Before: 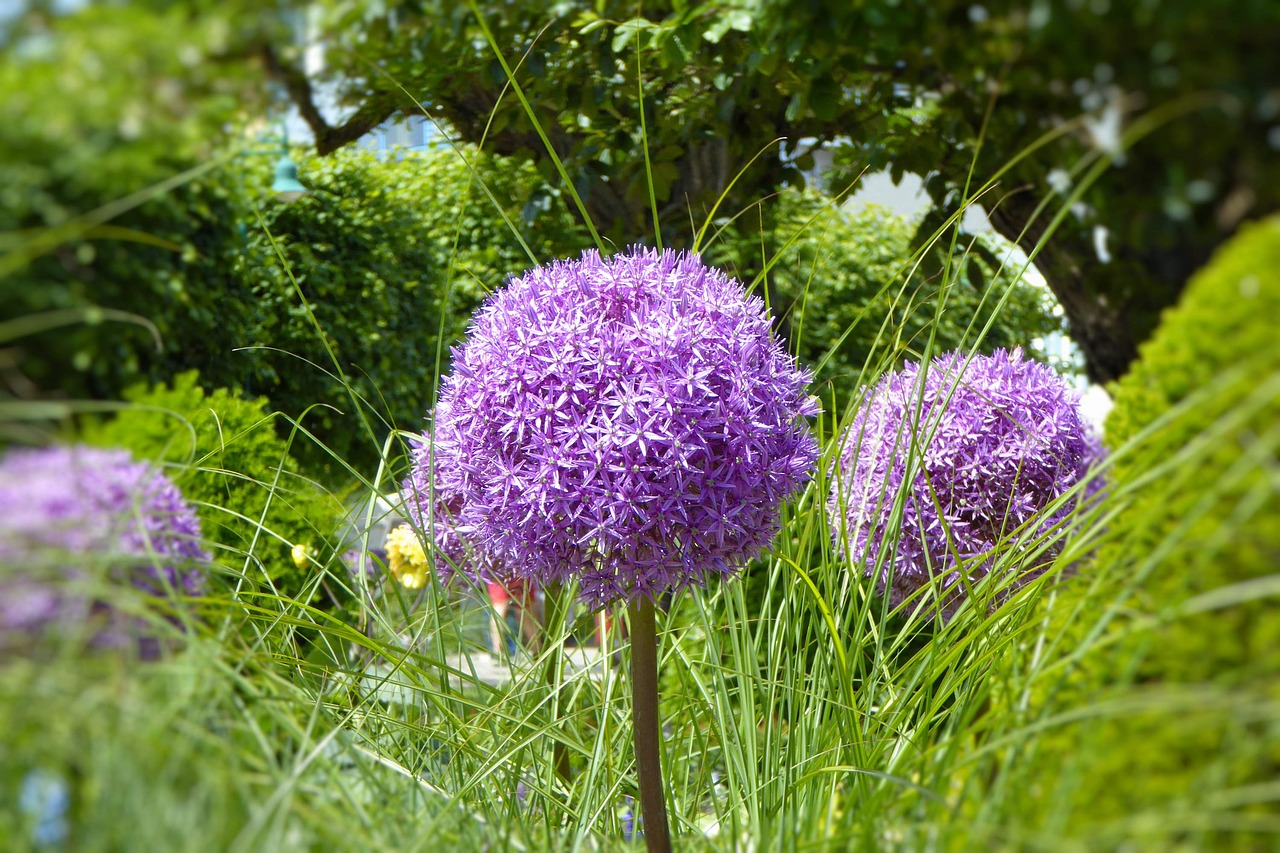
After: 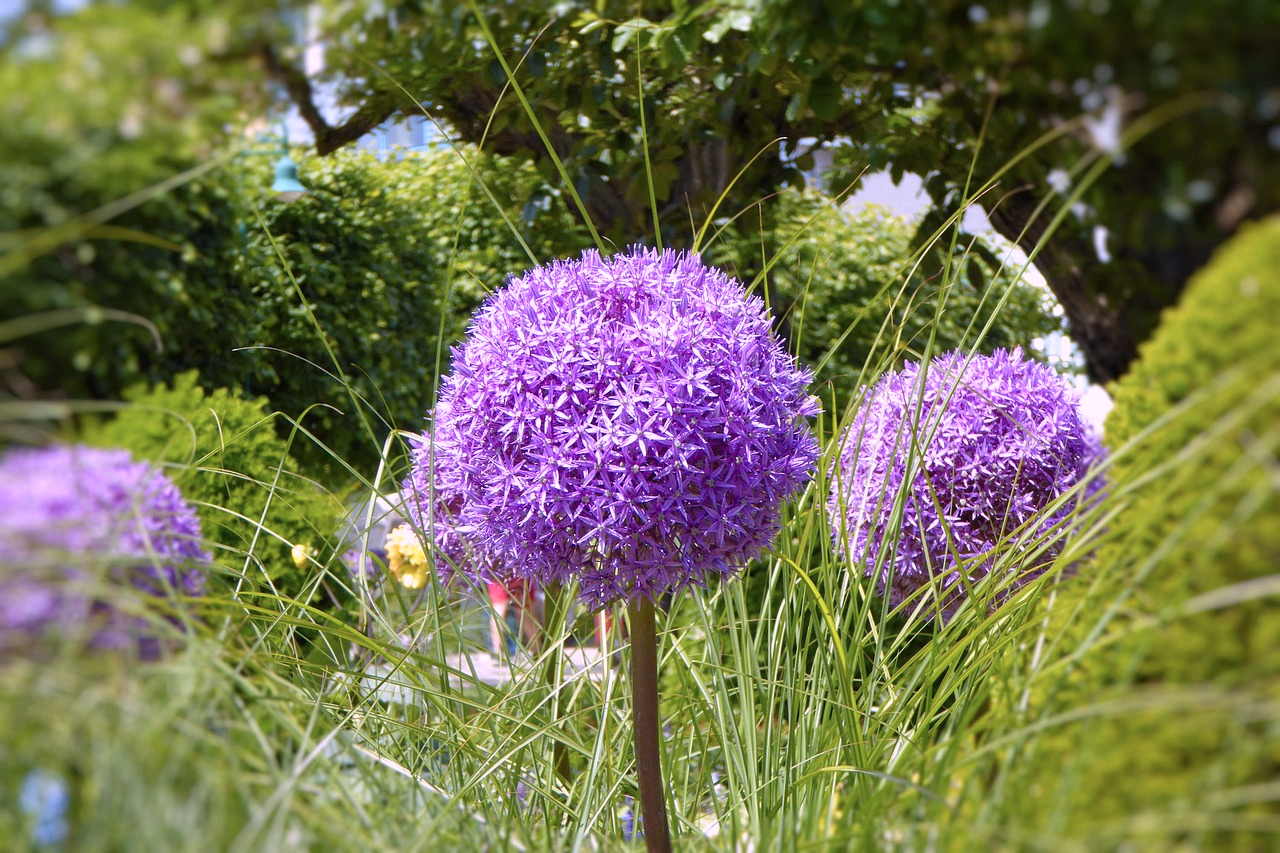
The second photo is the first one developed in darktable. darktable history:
color calibration: output R [1.107, -0.012, -0.003, 0], output B [0, 0, 1.308, 0], illuminant same as pipeline (D50), adaptation XYZ, x 0.346, y 0.358, temperature 5004.37 K, gamut compression 1.75
